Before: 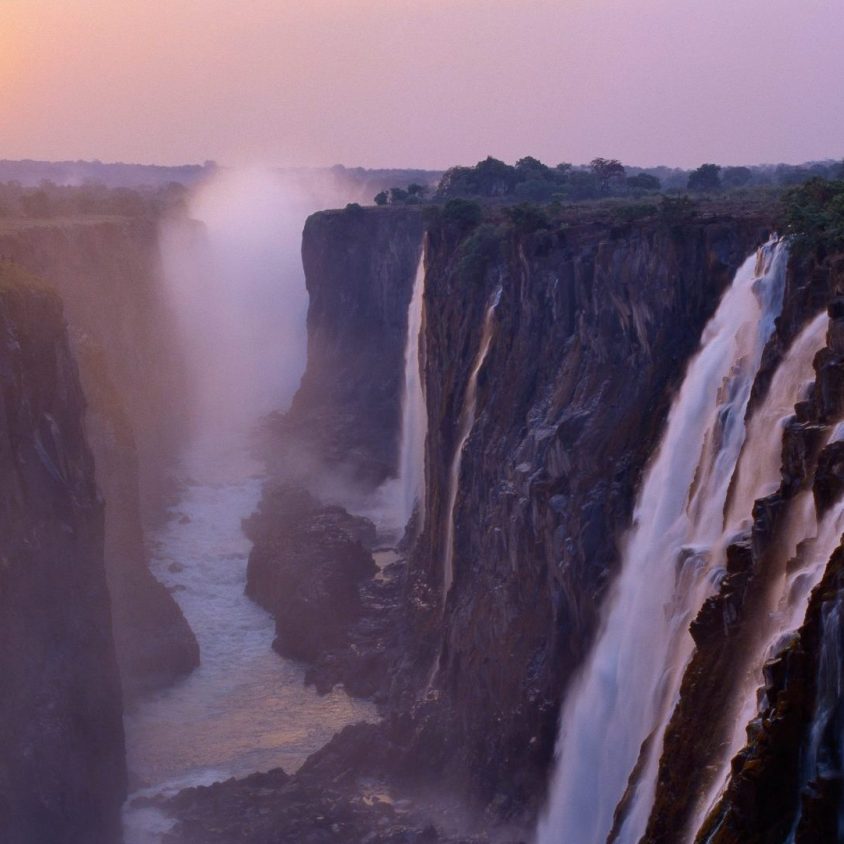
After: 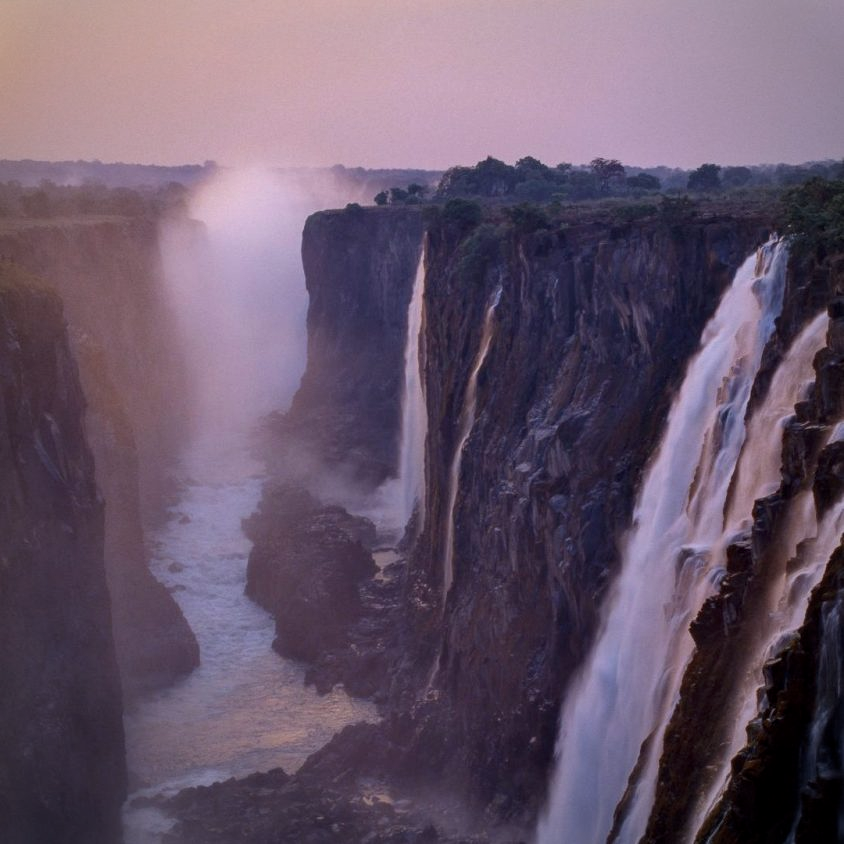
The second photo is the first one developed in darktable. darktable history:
vignetting: brightness -0.396, saturation -0.31
local contrast: on, module defaults
